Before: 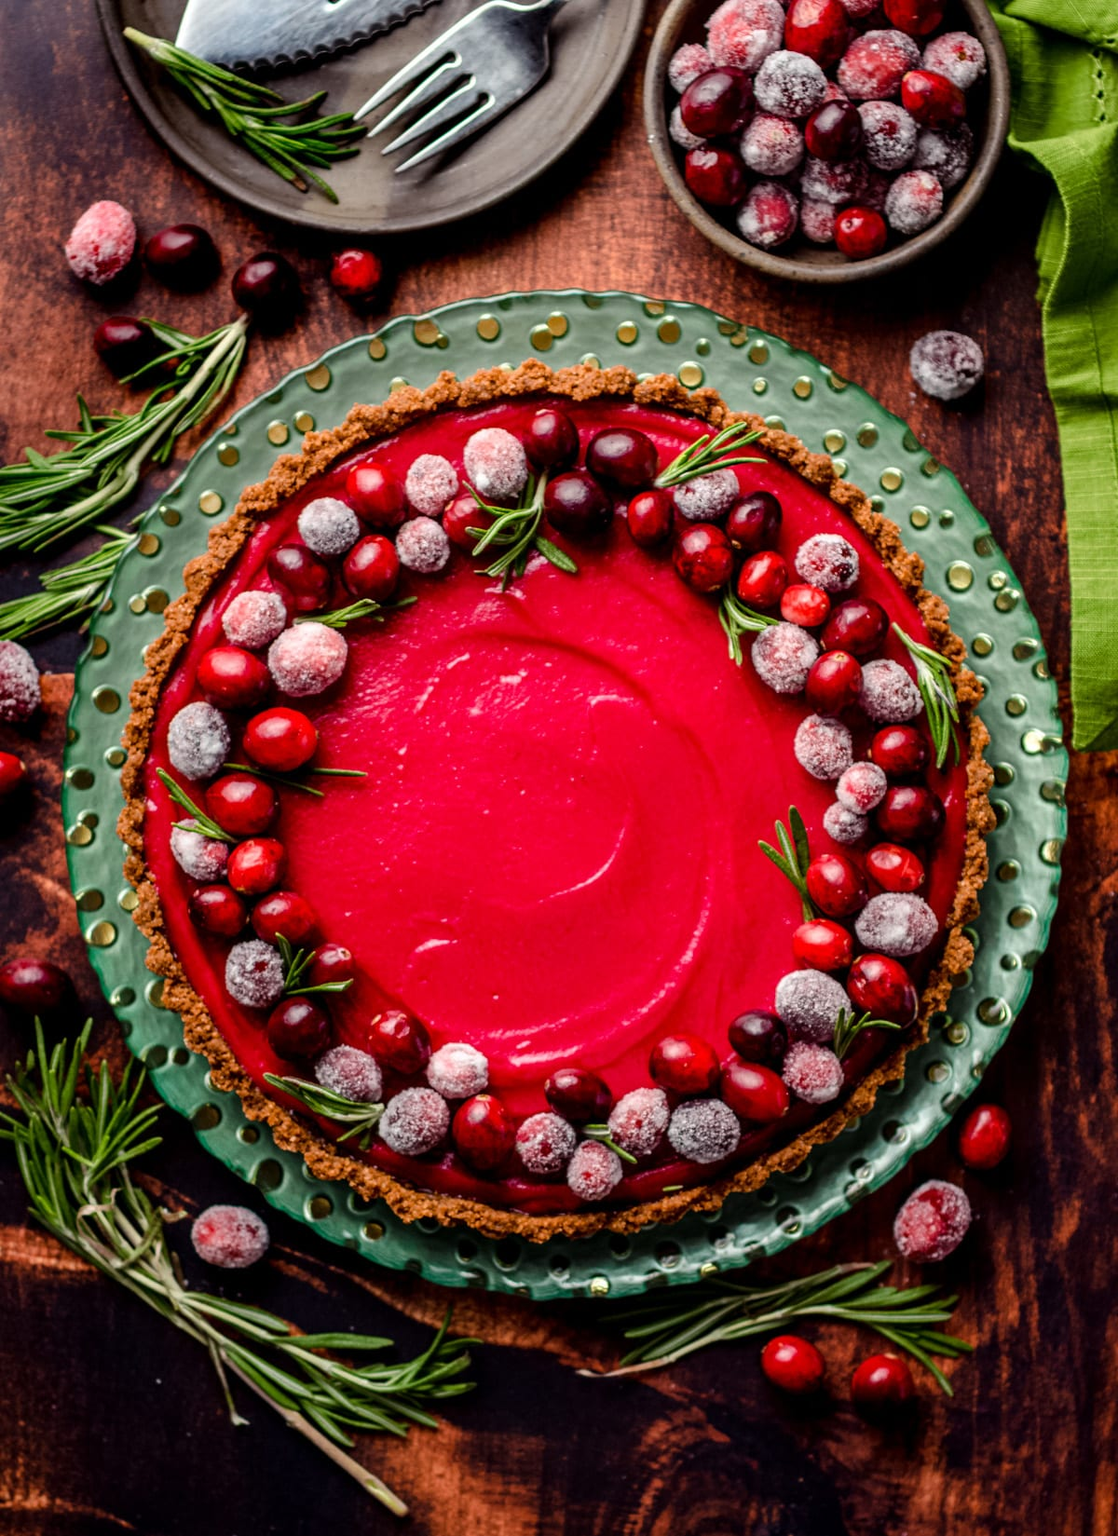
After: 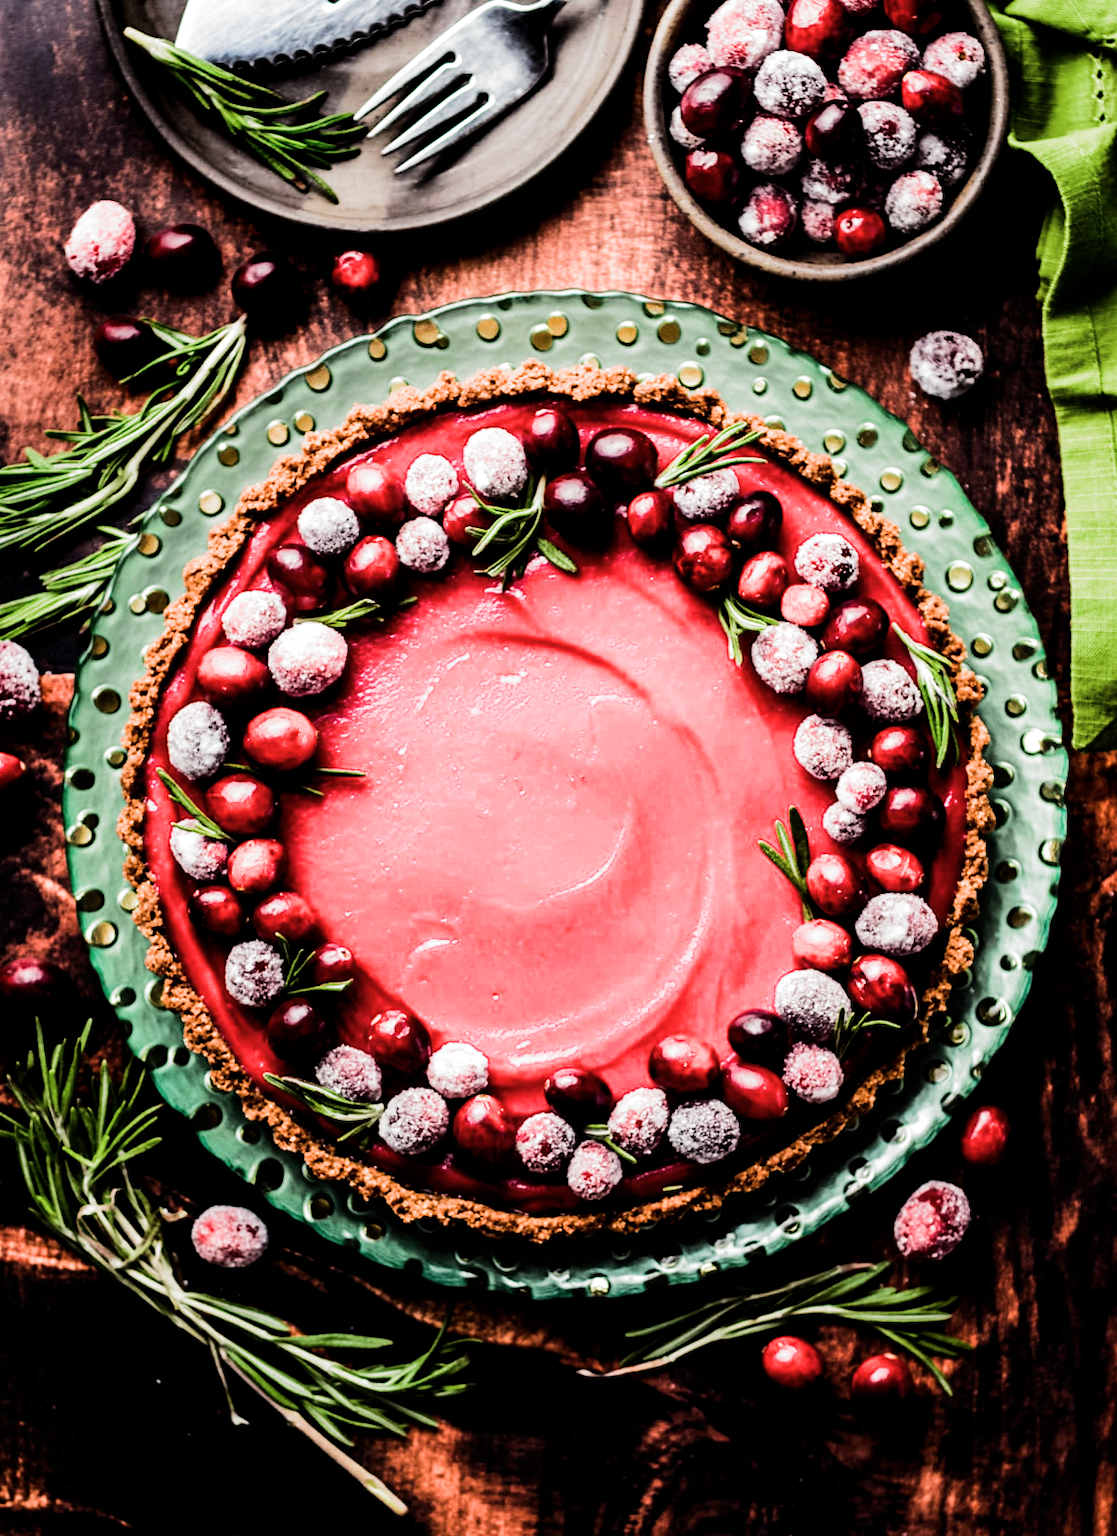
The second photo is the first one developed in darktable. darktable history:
rgb curve: curves: ch0 [(0, 0) (0.284, 0.292) (0.505, 0.644) (1, 1)]; ch1 [(0, 0) (0.284, 0.292) (0.505, 0.644) (1, 1)]; ch2 [(0, 0) (0.284, 0.292) (0.505, 0.644) (1, 1)], compensate middle gray true
filmic rgb: black relative exposure -8.2 EV, white relative exposure 2.2 EV, threshold 3 EV, hardness 7.11, latitude 75%, contrast 1.325, highlights saturation mix -2%, shadows ↔ highlights balance 30%, preserve chrominance RGB euclidean norm, color science v5 (2021), contrast in shadows safe, contrast in highlights safe, enable highlight reconstruction true
